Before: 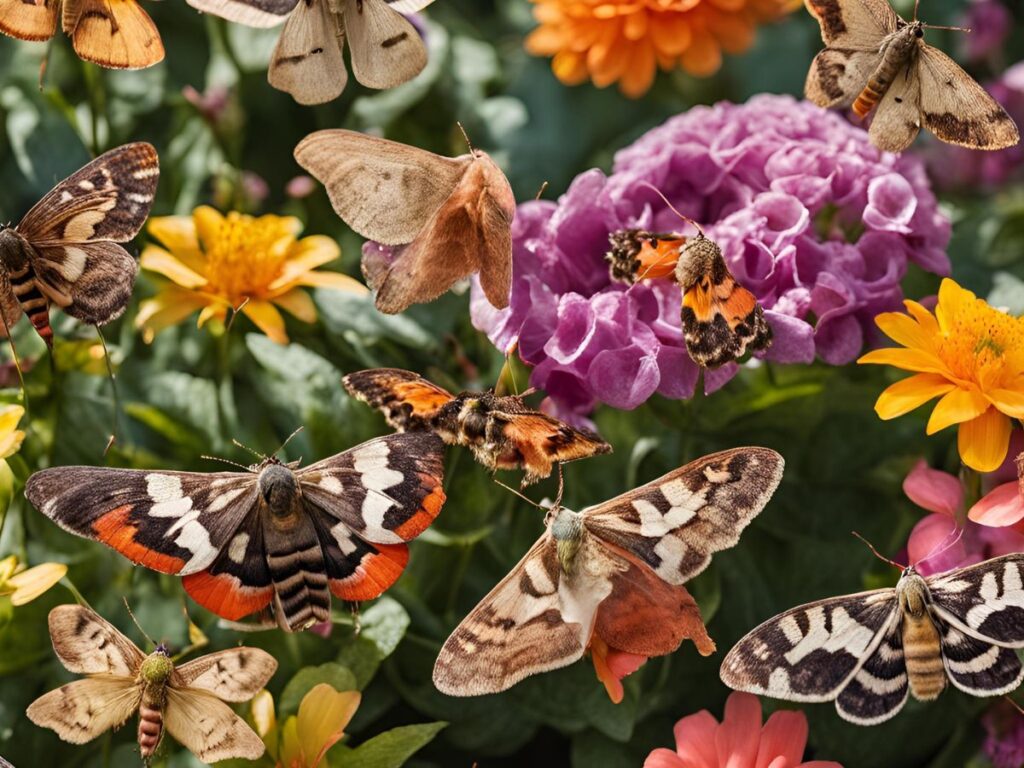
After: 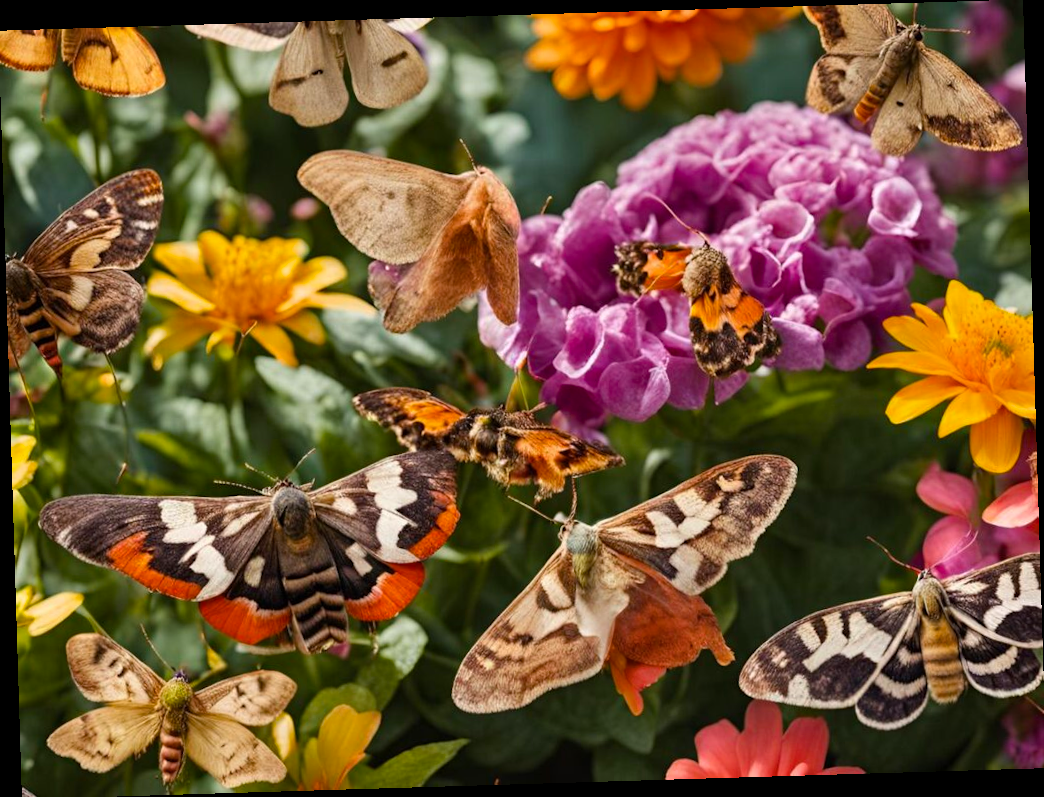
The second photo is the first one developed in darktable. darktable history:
crop and rotate: left 0.126%
color balance rgb: perceptual saturation grading › global saturation 20%, global vibrance 10%
rotate and perspective: rotation -1.75°, automatic cropping off
